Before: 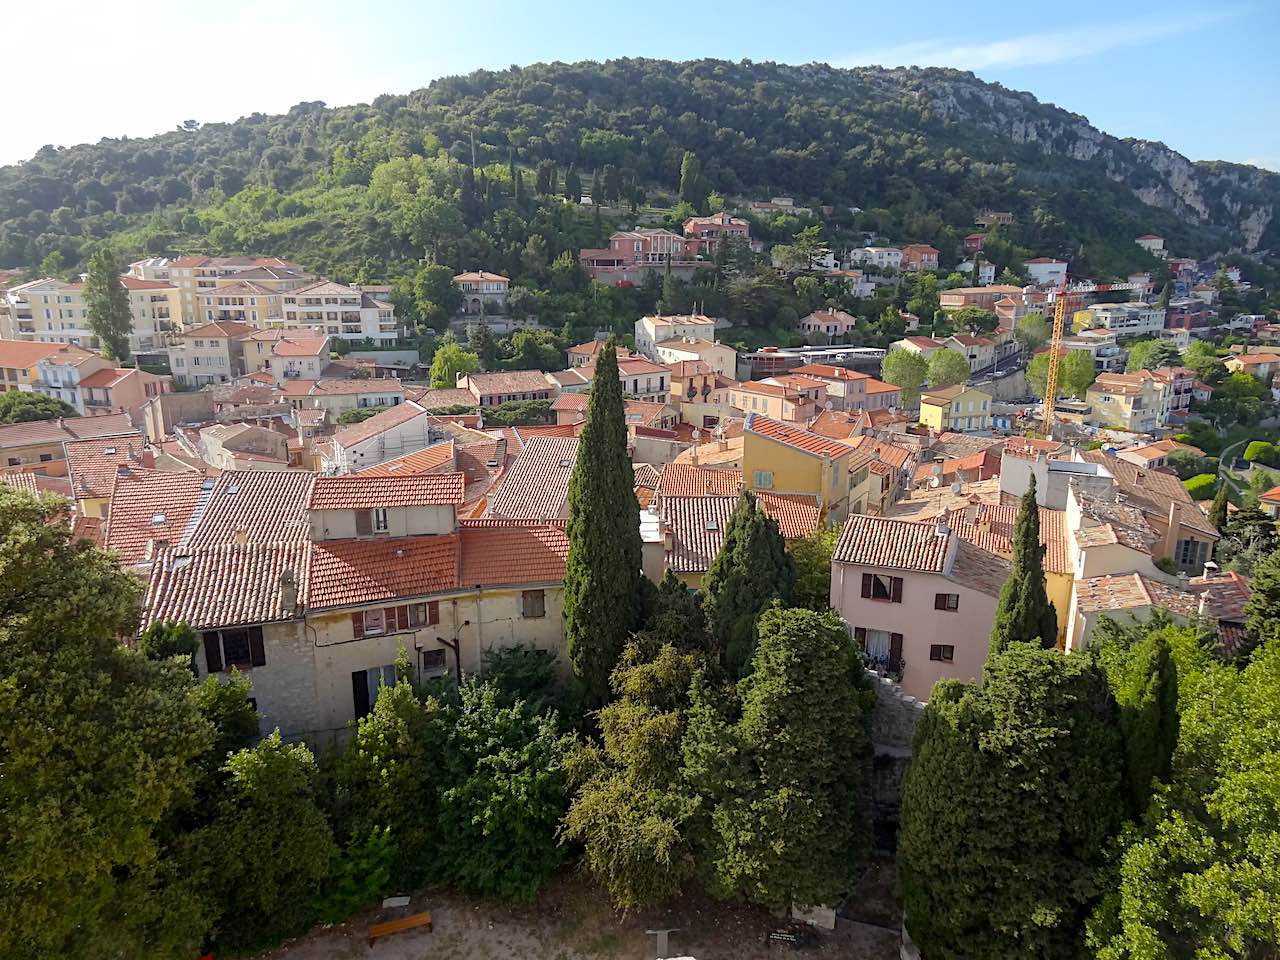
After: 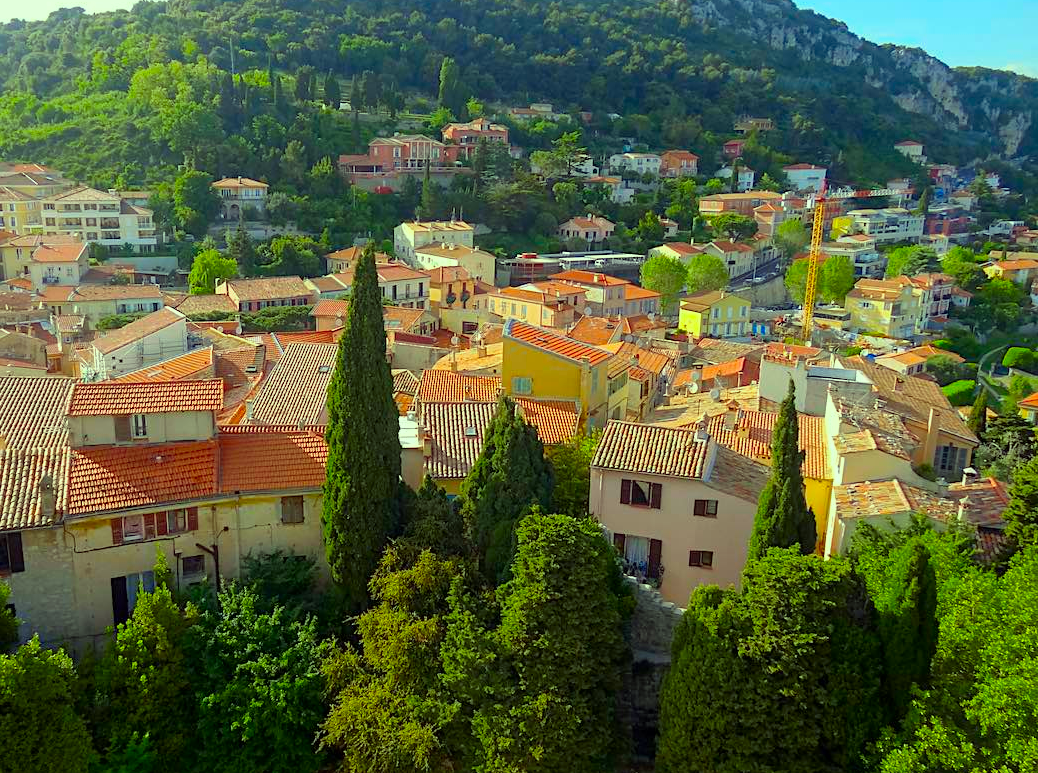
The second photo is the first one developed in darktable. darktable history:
crop: left 18.906%, top 9.814%, bottom 9.608%
color correction: highlights a* -11.06, highlights b* 9.91, saturation 1.71
tone equalizer: on, module defaults
